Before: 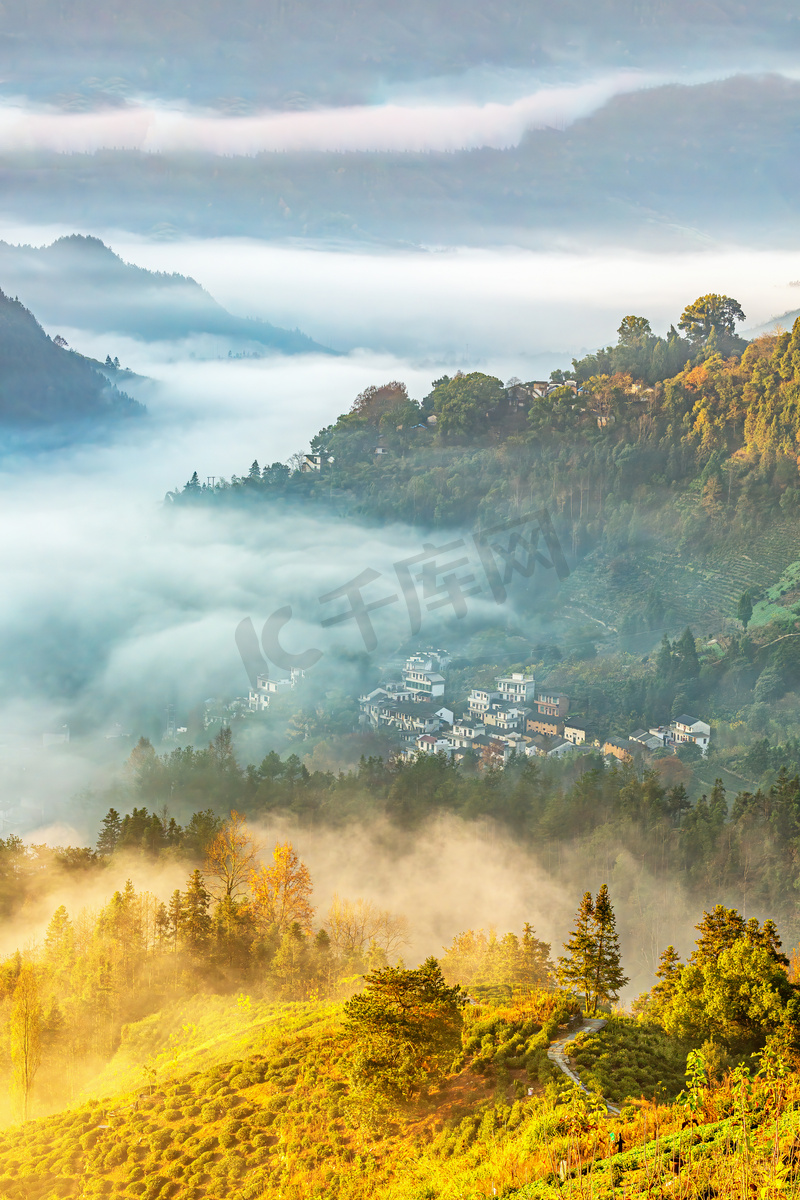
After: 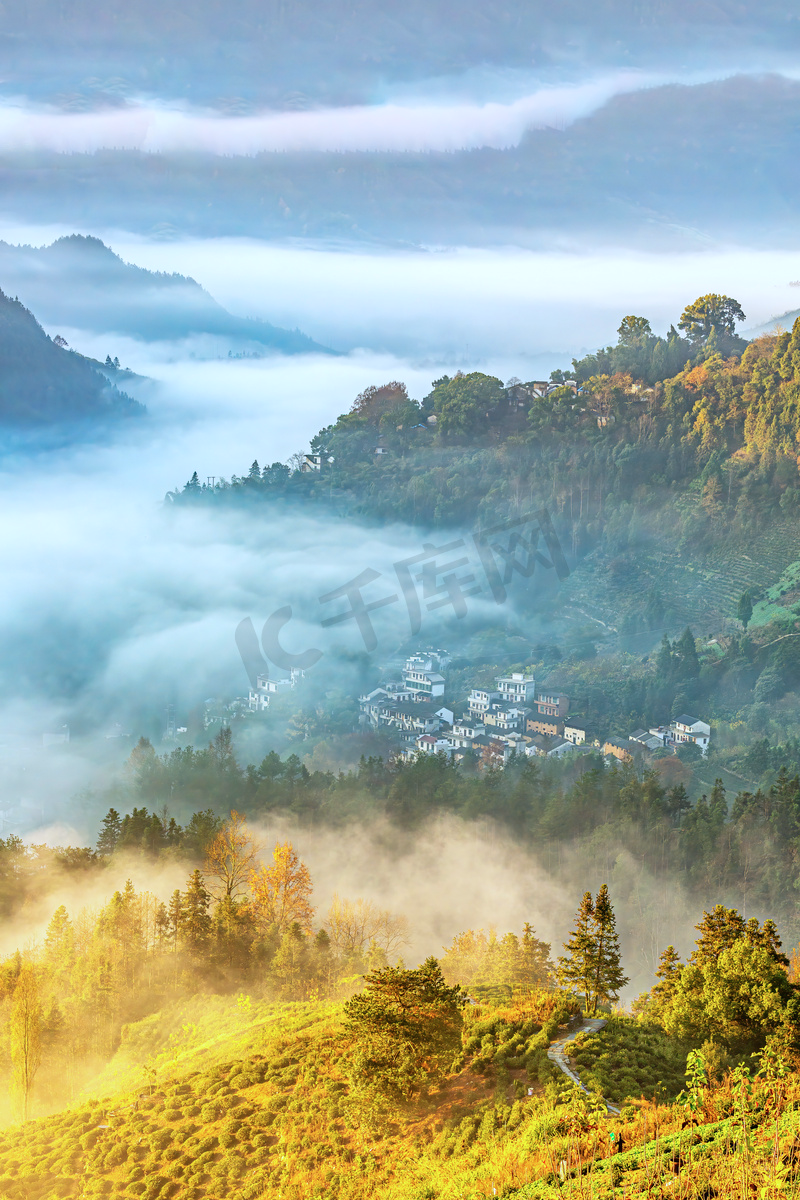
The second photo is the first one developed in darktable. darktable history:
color calibration: x 0.37, y 0.382, temperature 4319.65 K
